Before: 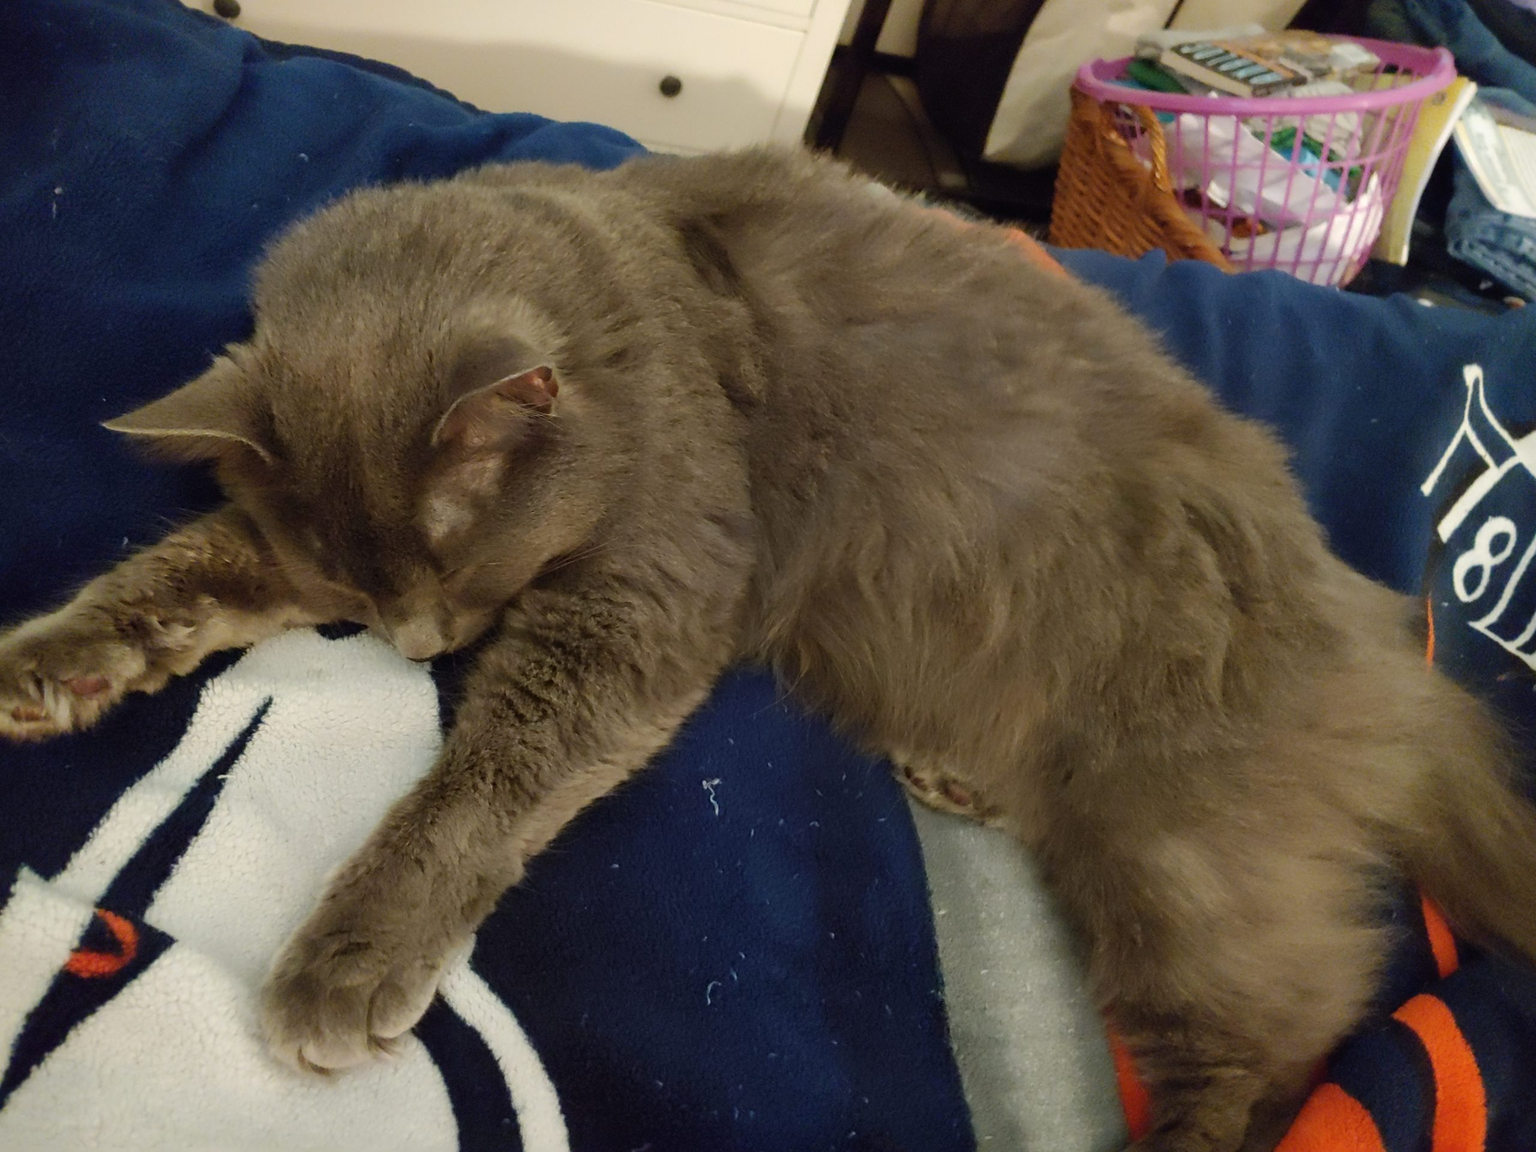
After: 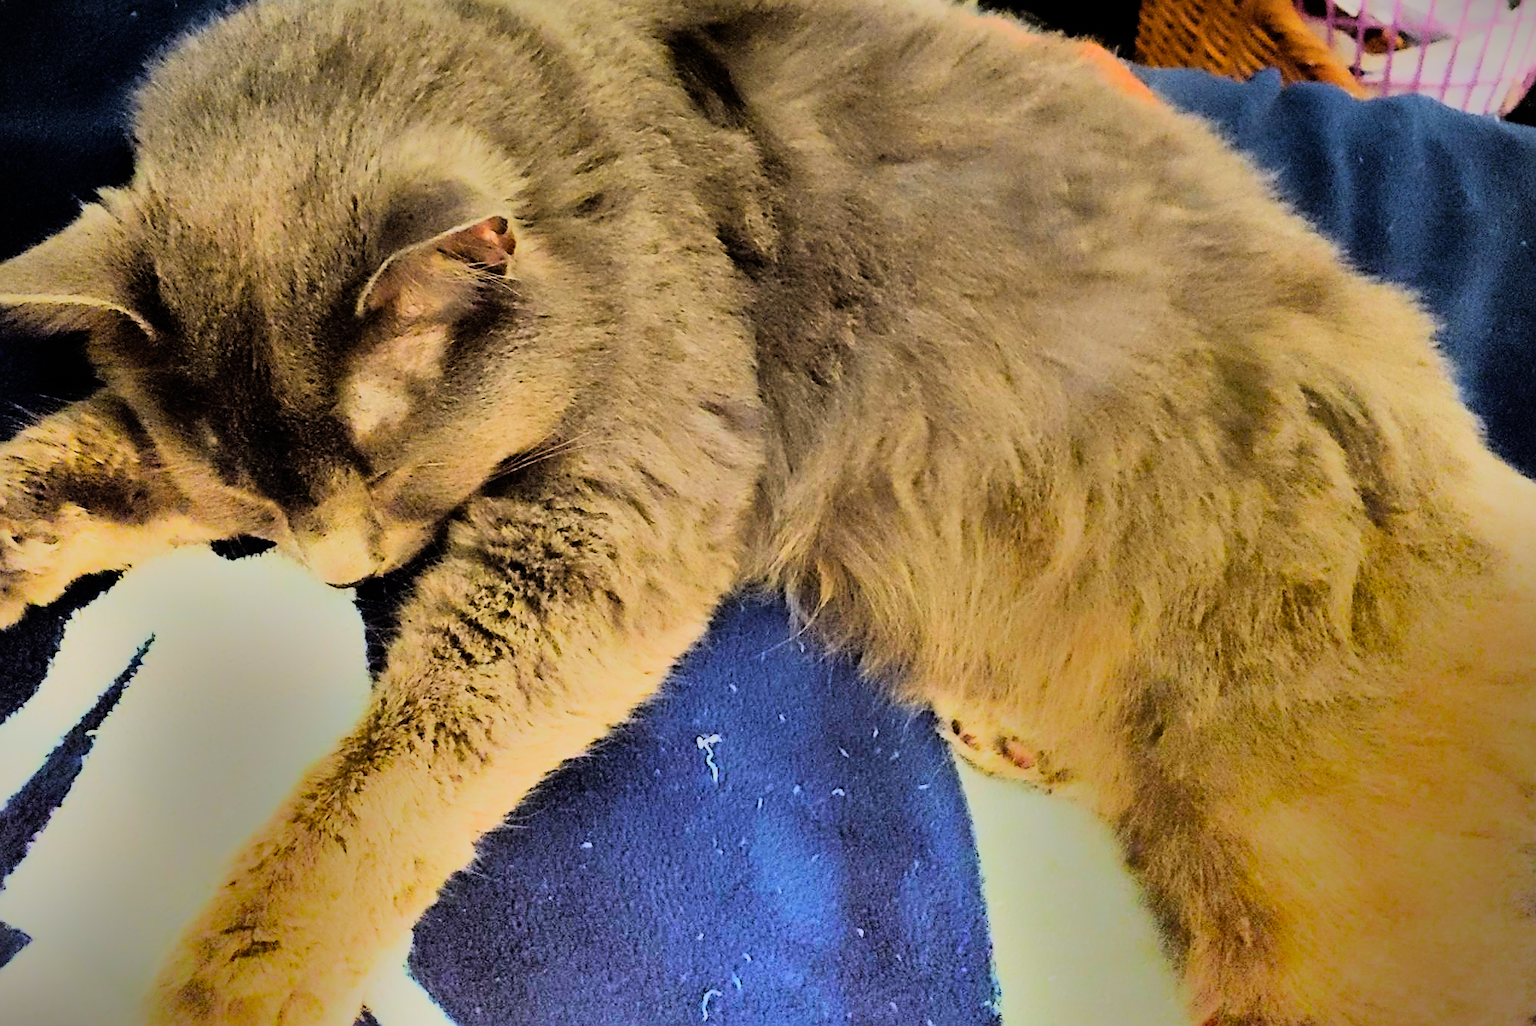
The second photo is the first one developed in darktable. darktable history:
crop: left 9.712%, top 16.928%, right 10.845%, bottom 12.332%
shadows and highlights: shadows 20.91, highlights -82.73, soften with gaussian
filmic rgb: black relative exposure -7.48 EV, white relative exposure 4.83 EV, hardness 3.4, color science v6 (2022)
sharpen: on, module defaults
color balance: output saturation 120%
rgb curve: curves: ch0 [(0, 0) (0.21, 0.15) (0.24, 0.21) (0.5, 0.75) (0.75, 0.96) (0.89, 0.99) (1, 1)]; ch1 [(0, 0.02) (0.21, 0.13) (0.25, 0.2) (0.5, 0.67) (0.75, 0.9) (0.89, 0.97) (1, 1)]; ch2 [(0, 0.02) (0.21, 0.13) (0.25, 0.2) (0.5, 0.67) (0.75, 0.9) (0.89, 0.97) (1, 1)], compensate middle gray true
graduated density: density -3.9 EV
vignetting: fall-off start 91.19%
